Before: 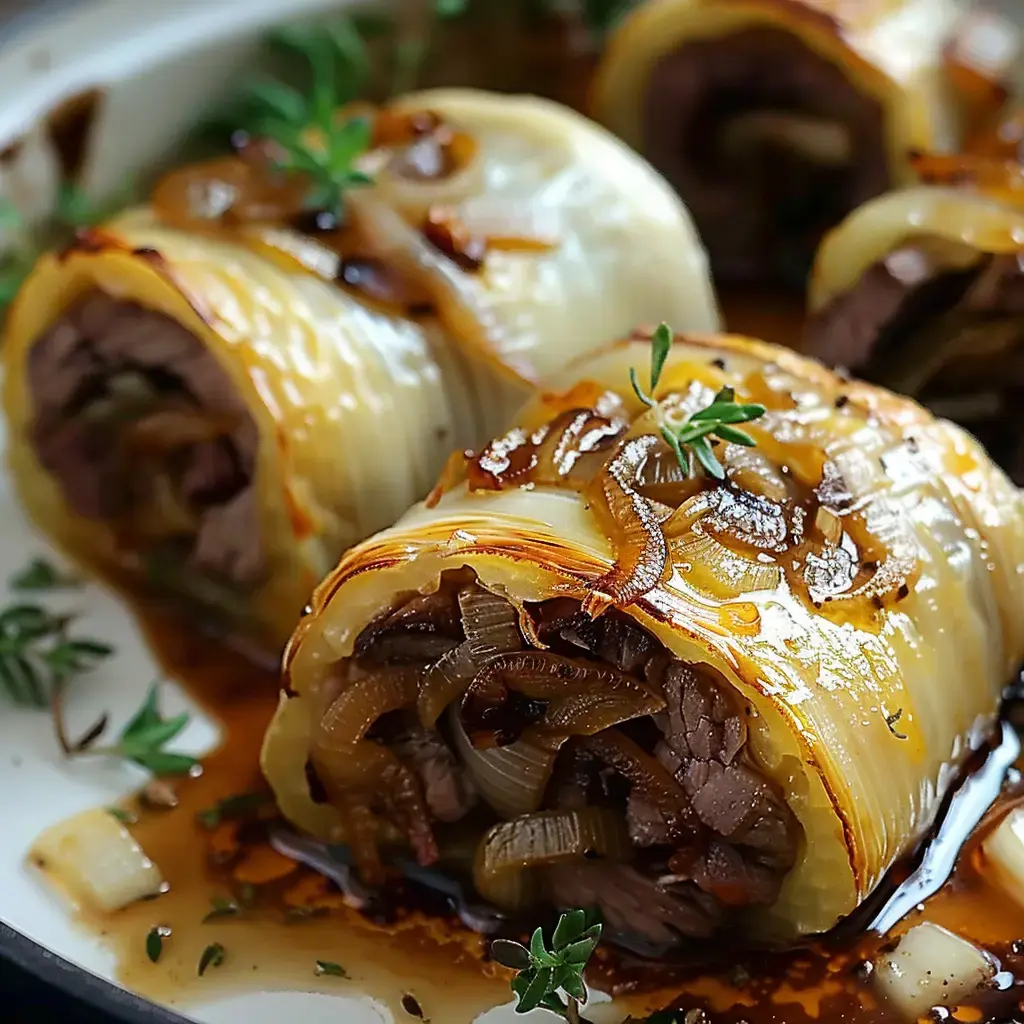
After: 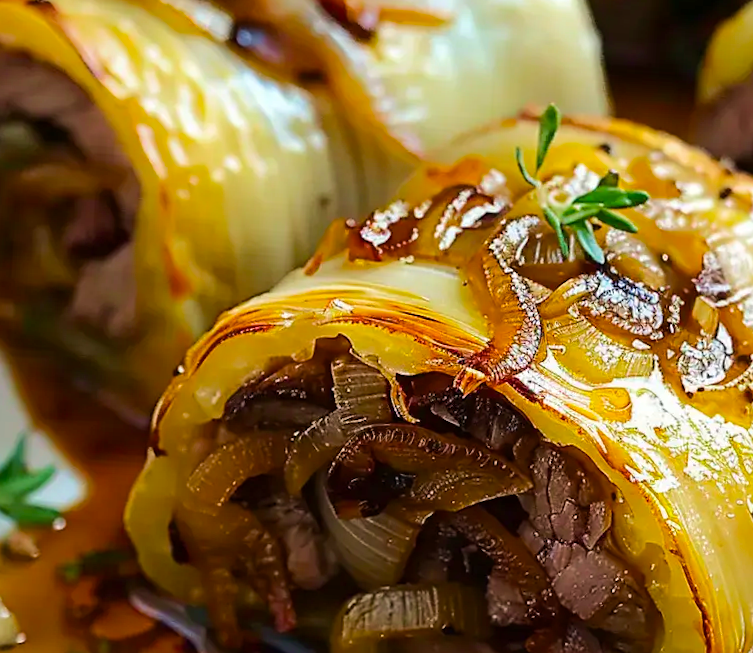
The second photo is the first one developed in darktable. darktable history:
crop and rotate: angle -3.37°, left 9.79%, top 20.73%, right 12.42%, bottom 11.82%
velvia: on, module defaults
color balance rgb: perceptual saturation grading › global saturation 25%, perceptual brilliance grading › mid-tones 10%, perceptual brilliance grading › shadows 15%, global vibrance 20%
